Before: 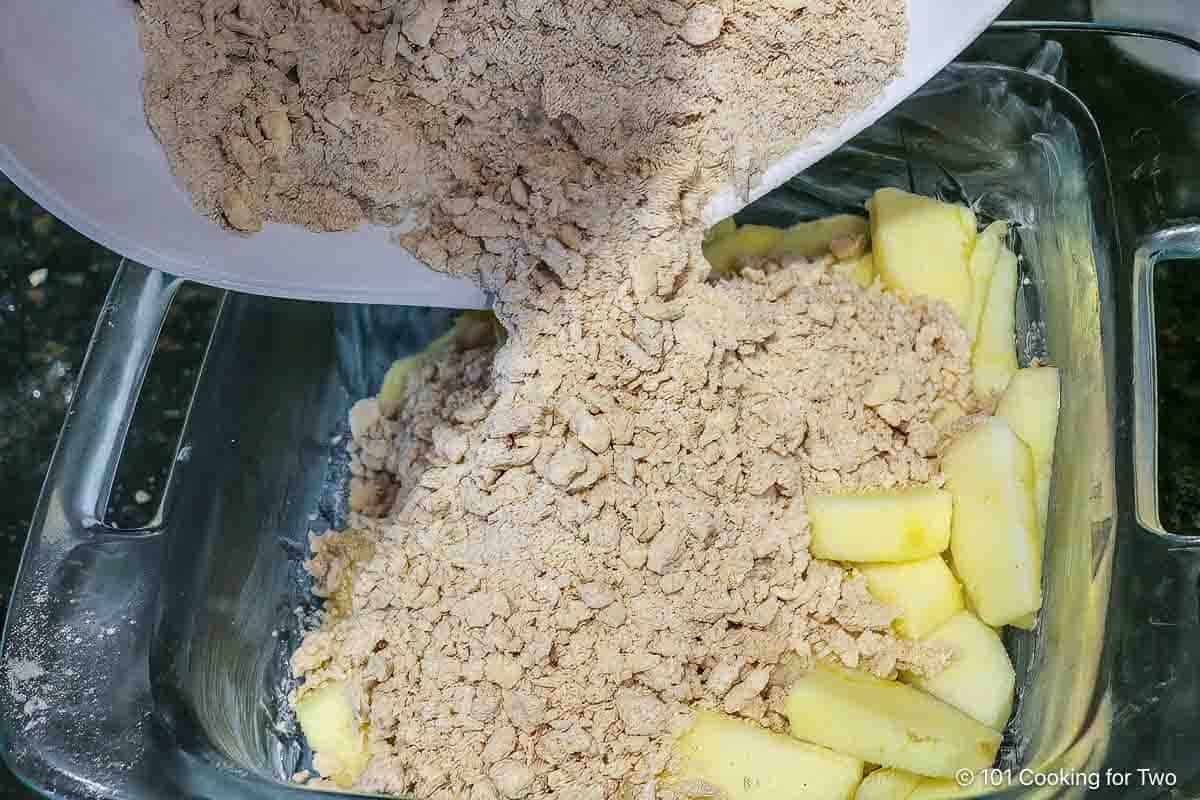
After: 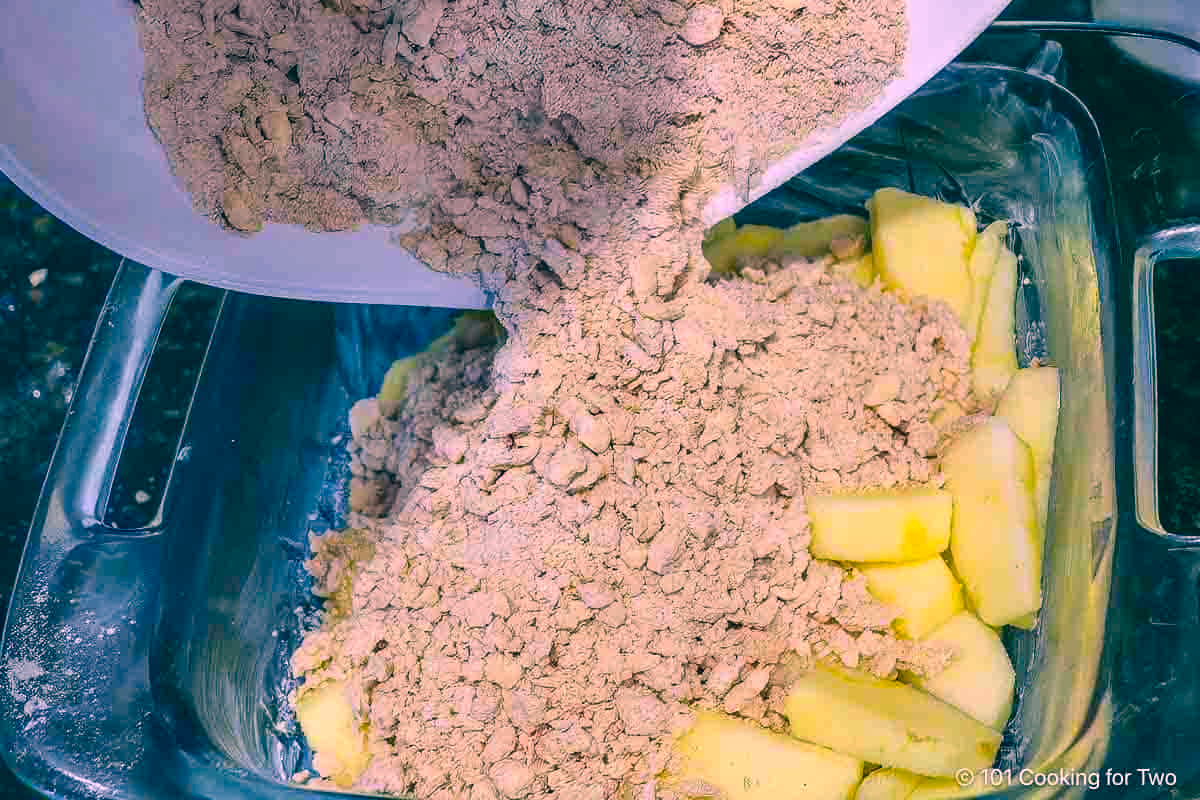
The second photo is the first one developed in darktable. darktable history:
color correction: highlights a* 16.91, highlights b* 0.209, shadows a* -15.06, shadows b* -14.06, saturation 1.46
